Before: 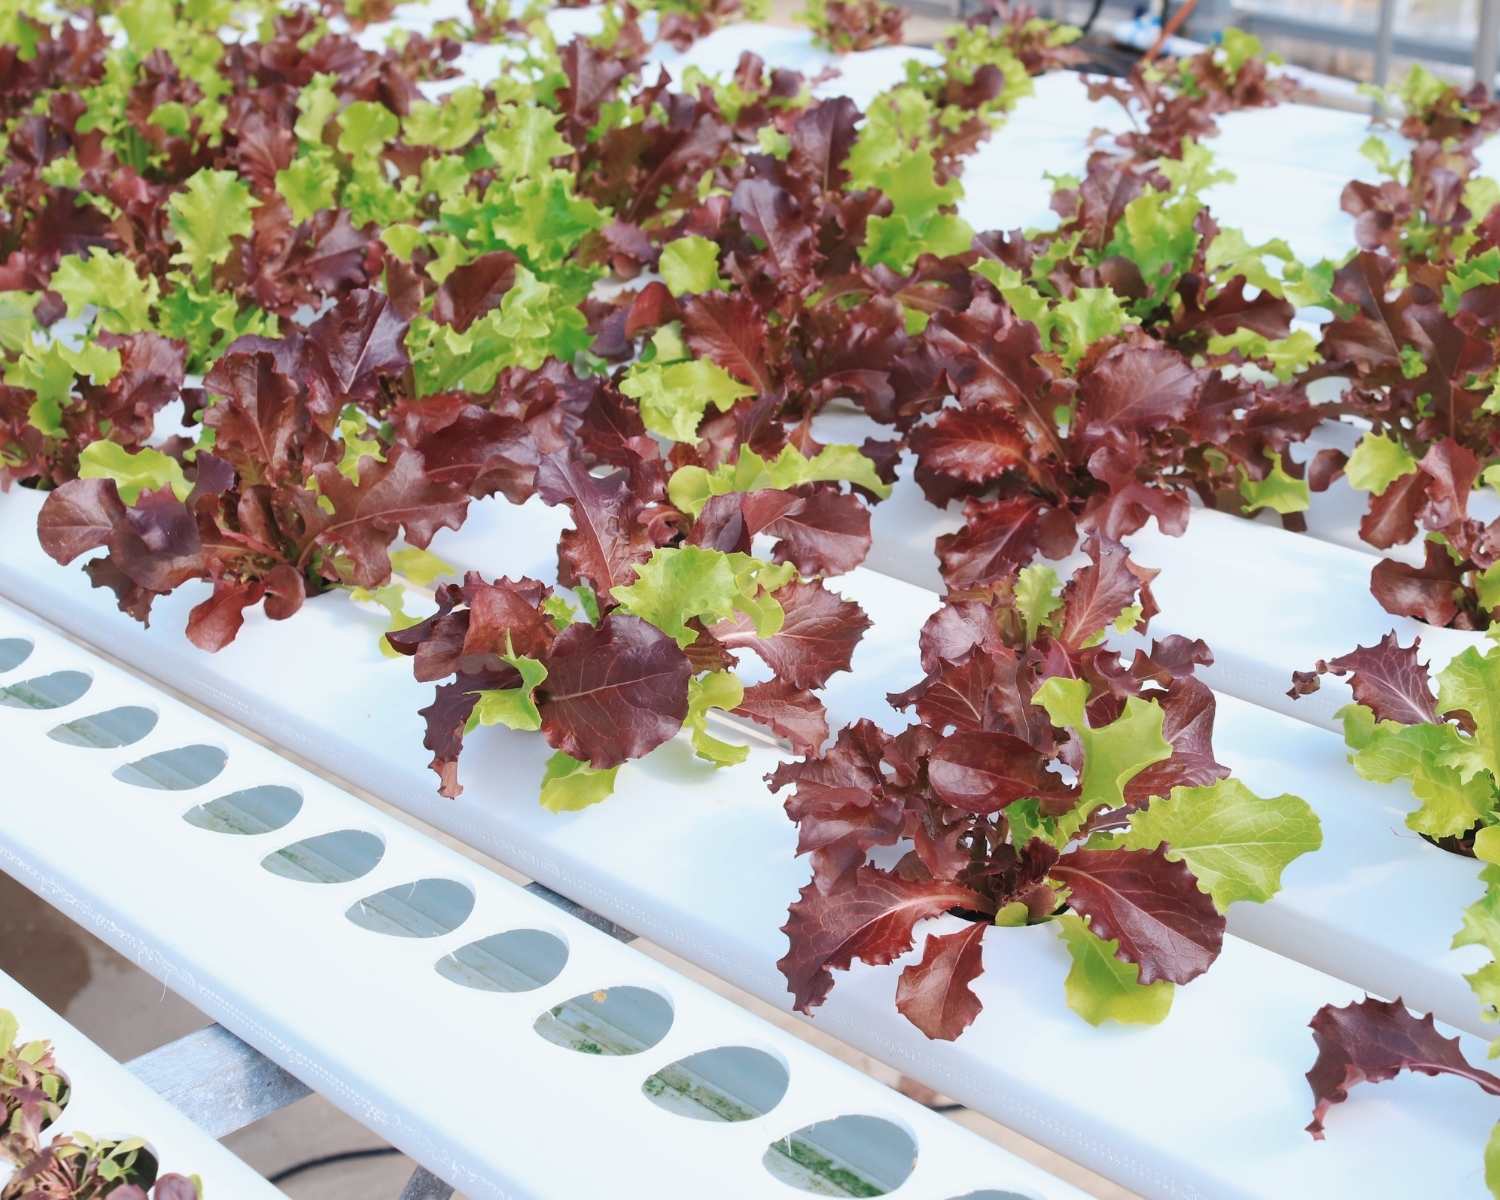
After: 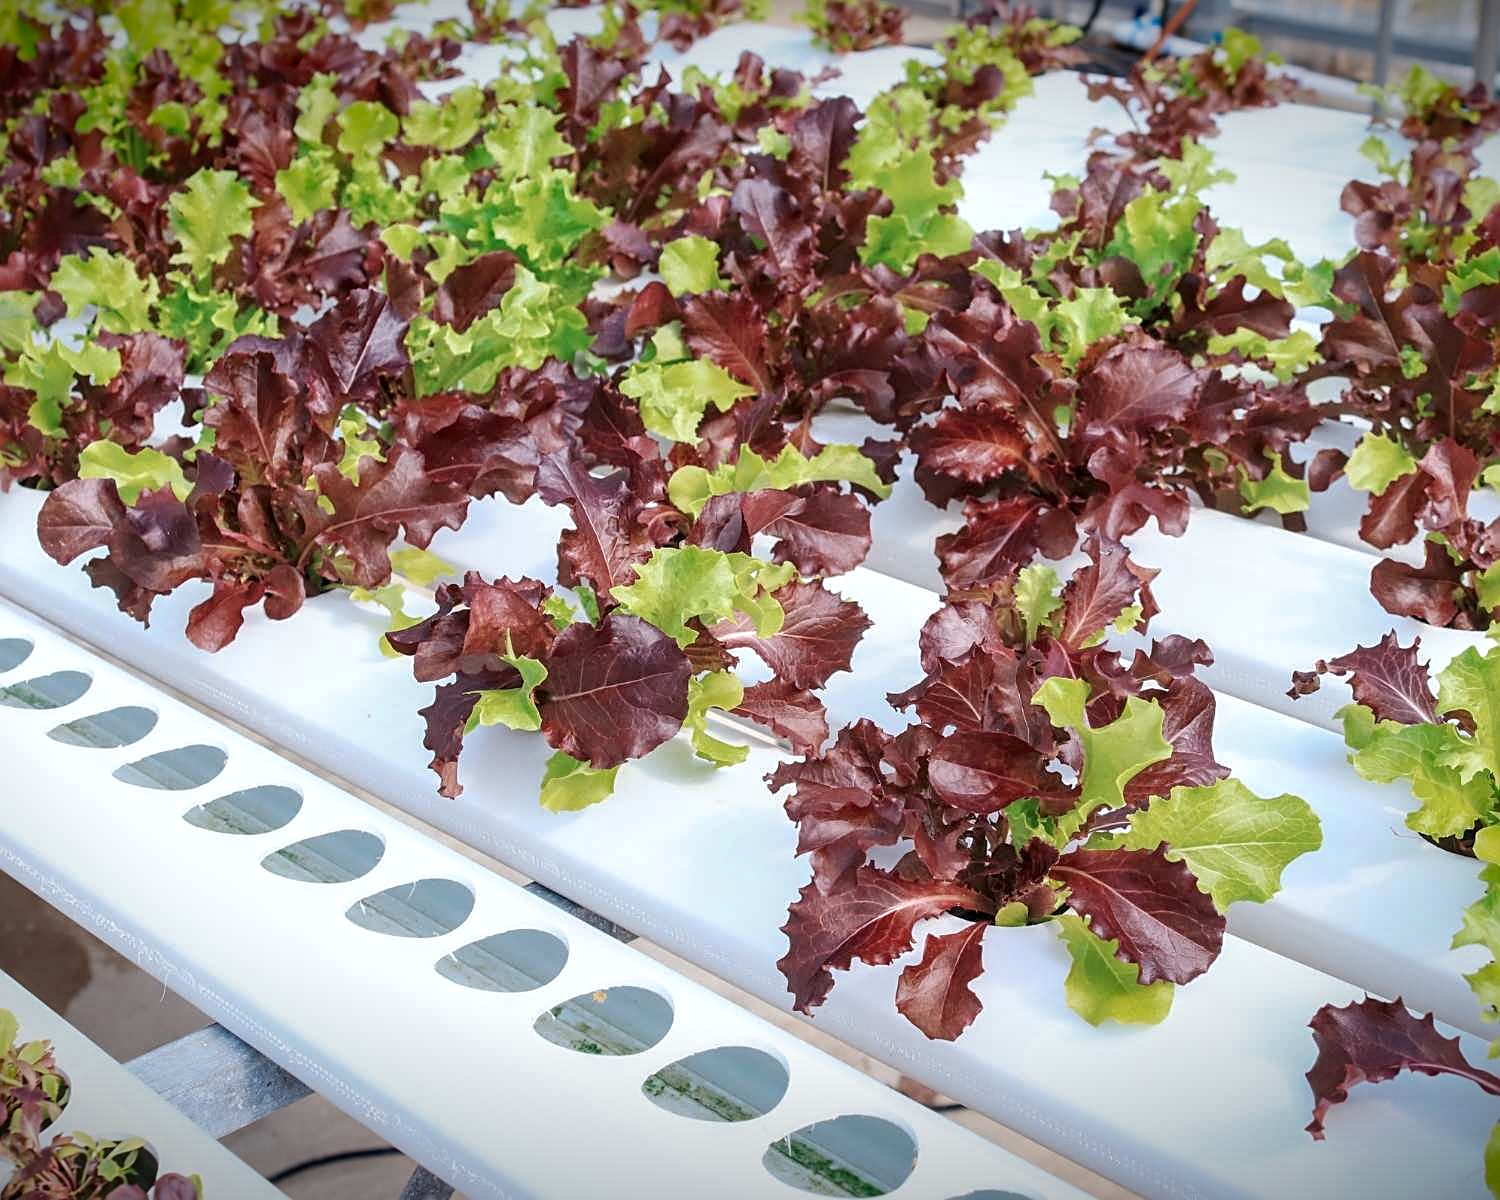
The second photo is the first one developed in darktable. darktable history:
sharpen: on, module defaults
vignetting: fall-off start 98.29%, fall-off radius 100%, brightness -1, saturation 0.5, width/height ratio 1.428
white balance: emerald 1
local contrast: detail 142%
